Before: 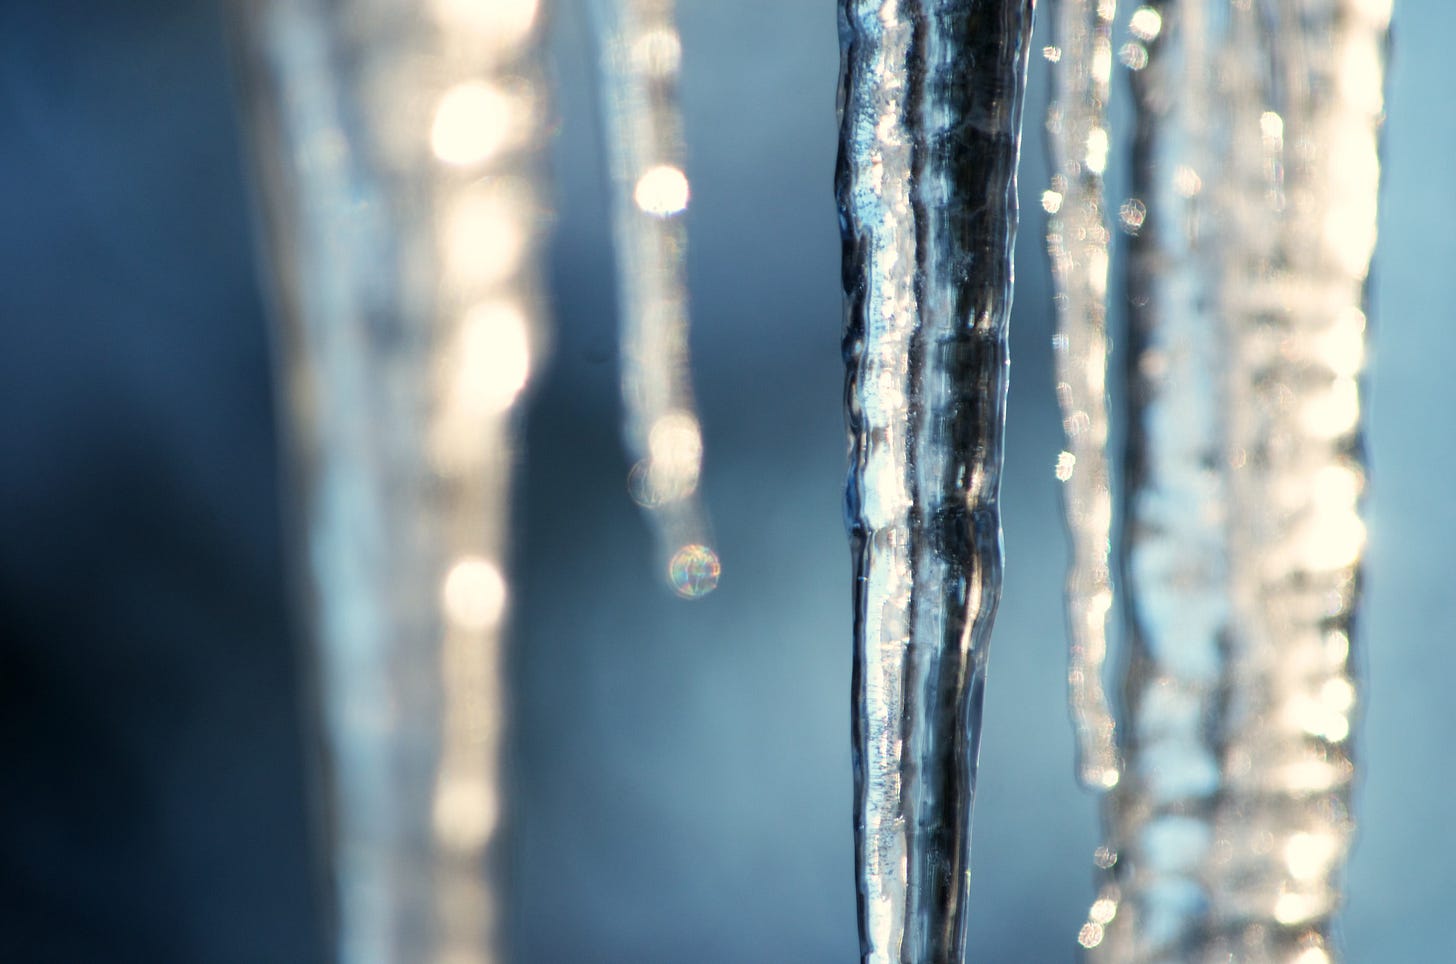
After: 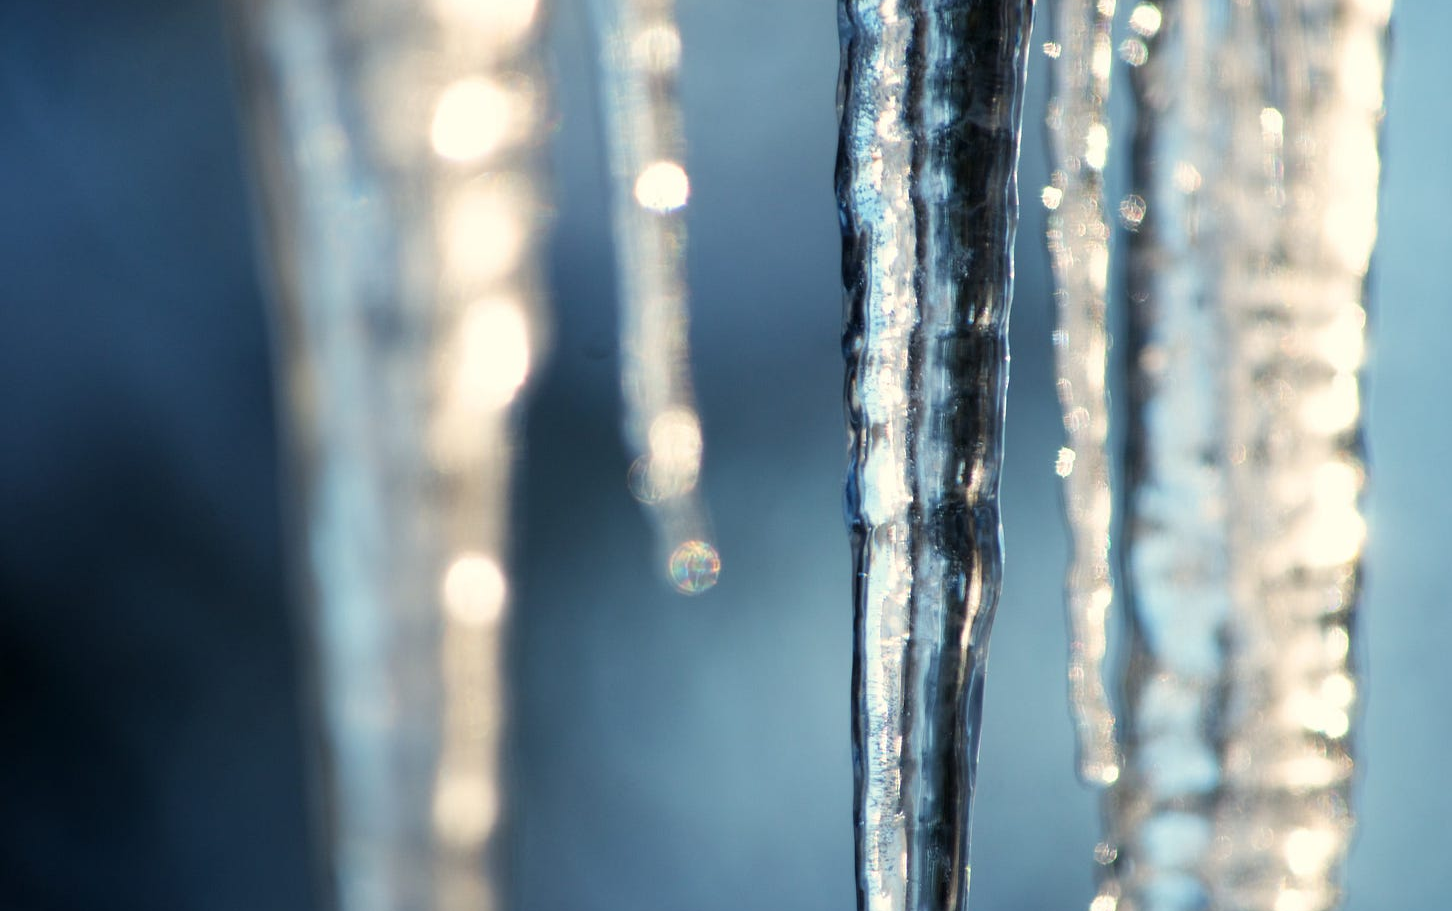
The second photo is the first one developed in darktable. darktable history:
crop: top 0.448%, right 0.264%, bottom 5.045%
